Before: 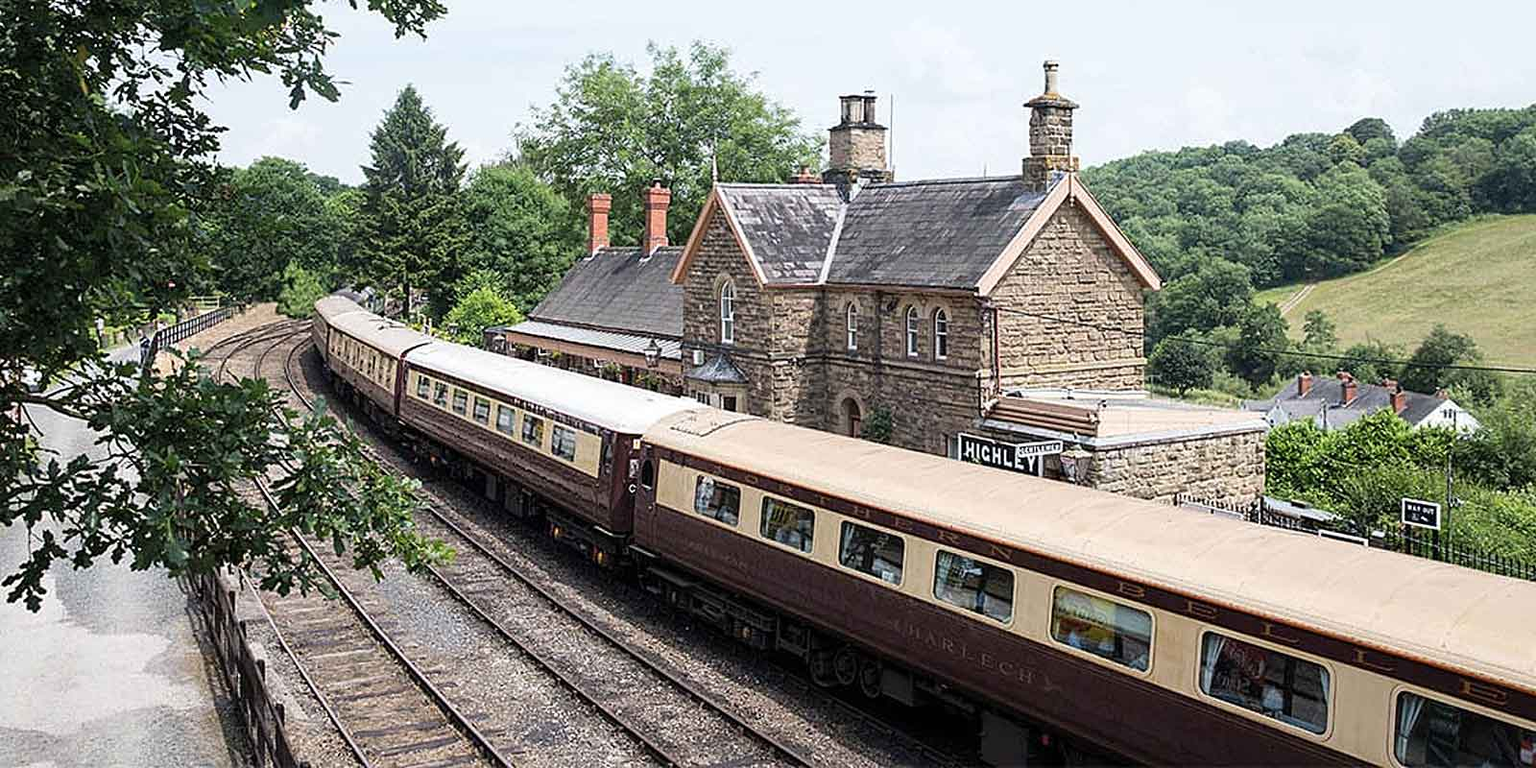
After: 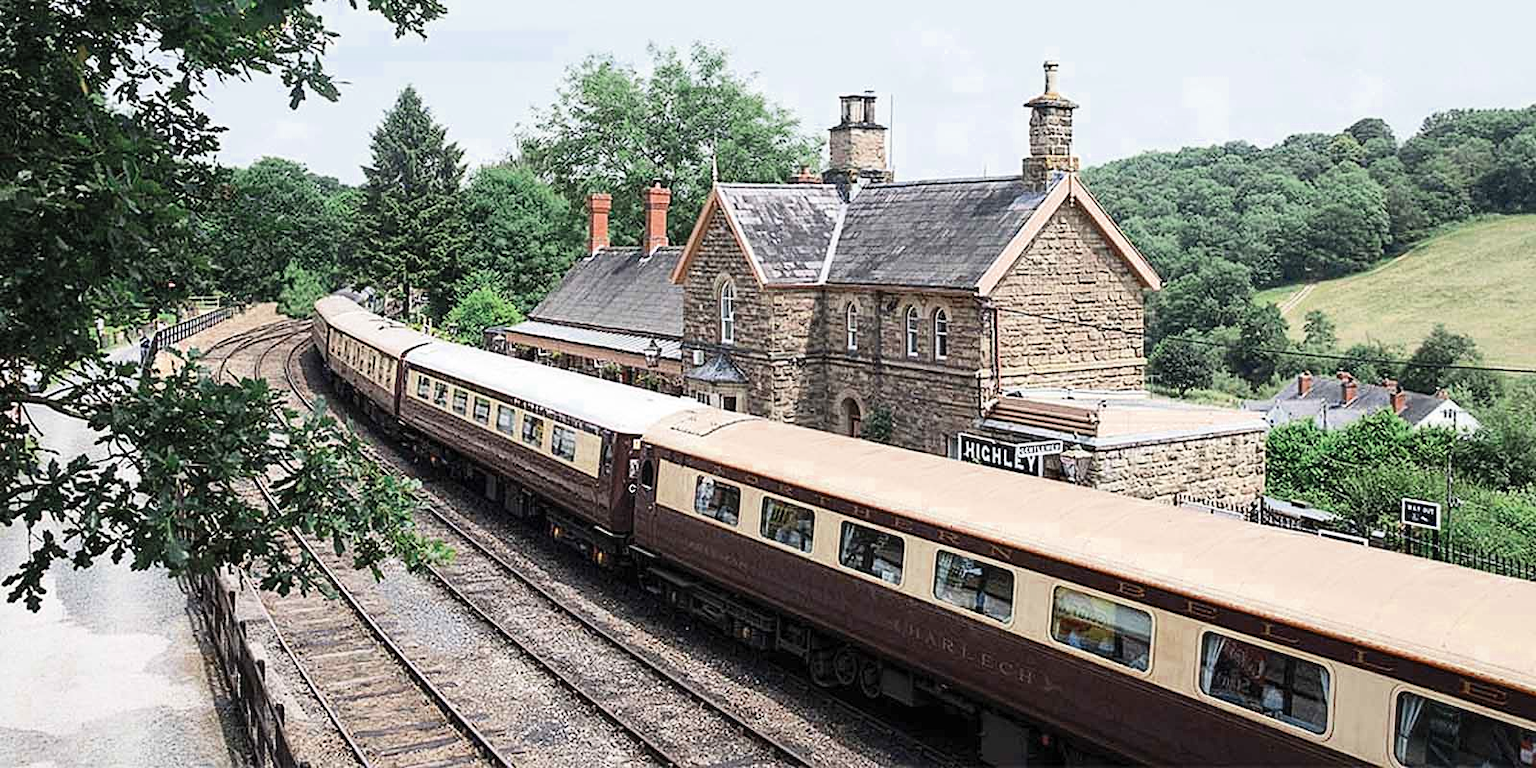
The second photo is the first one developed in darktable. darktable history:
contrast brightness saturation: contrast 0.2, brightness 0.16, saturation 0.22
color zones: curves: ch0 [(0, 0.5) (0.125, 0.4) (0.25, 0.5) (0.375, 0.4) (0.5, 0.4) (0.625, 0.35) (0.75, 0.35) (0.875, 0.5)]; ch1 [(0, 0.35) (0.125, 0.45) (0.25, 0.35) (0.375, 0.35) (0.5, 0.35) (0.625, 0.35) (0.75, 0.45) (0.875, 0.35)]; ch2 [(0, 0.6) (0.125, 0.5) (0.25, 0.5) (0.375, 0.6) (0.5, 0.6) (0.625, 0.5) (0.75, 0.5) (0.875, 0.5)]
